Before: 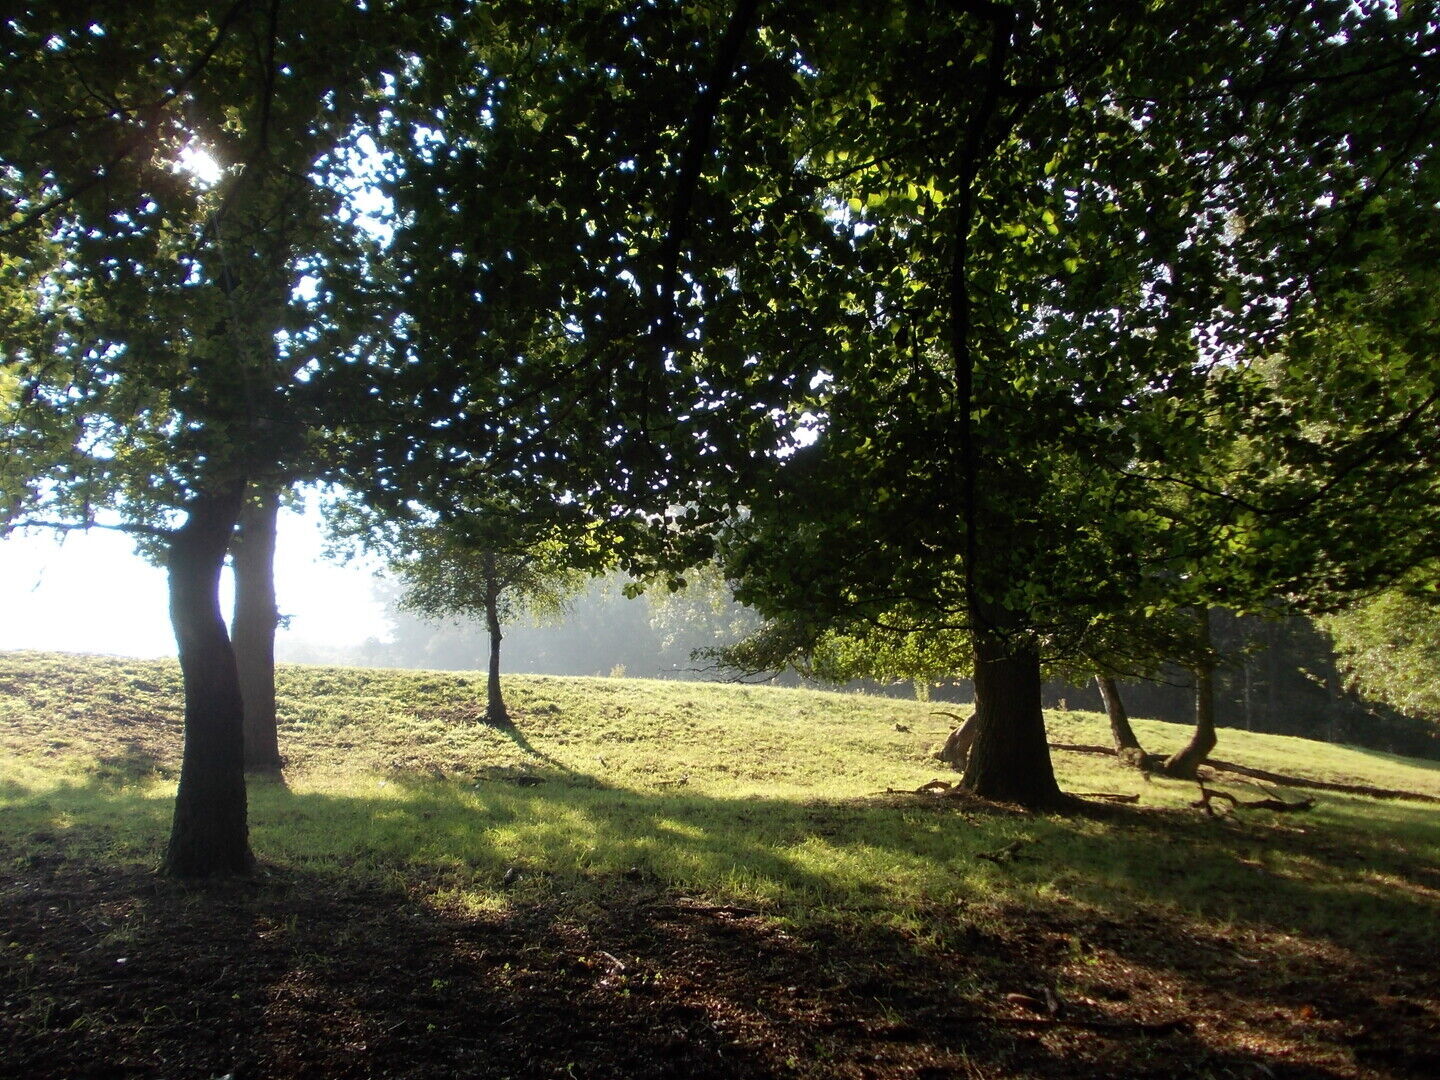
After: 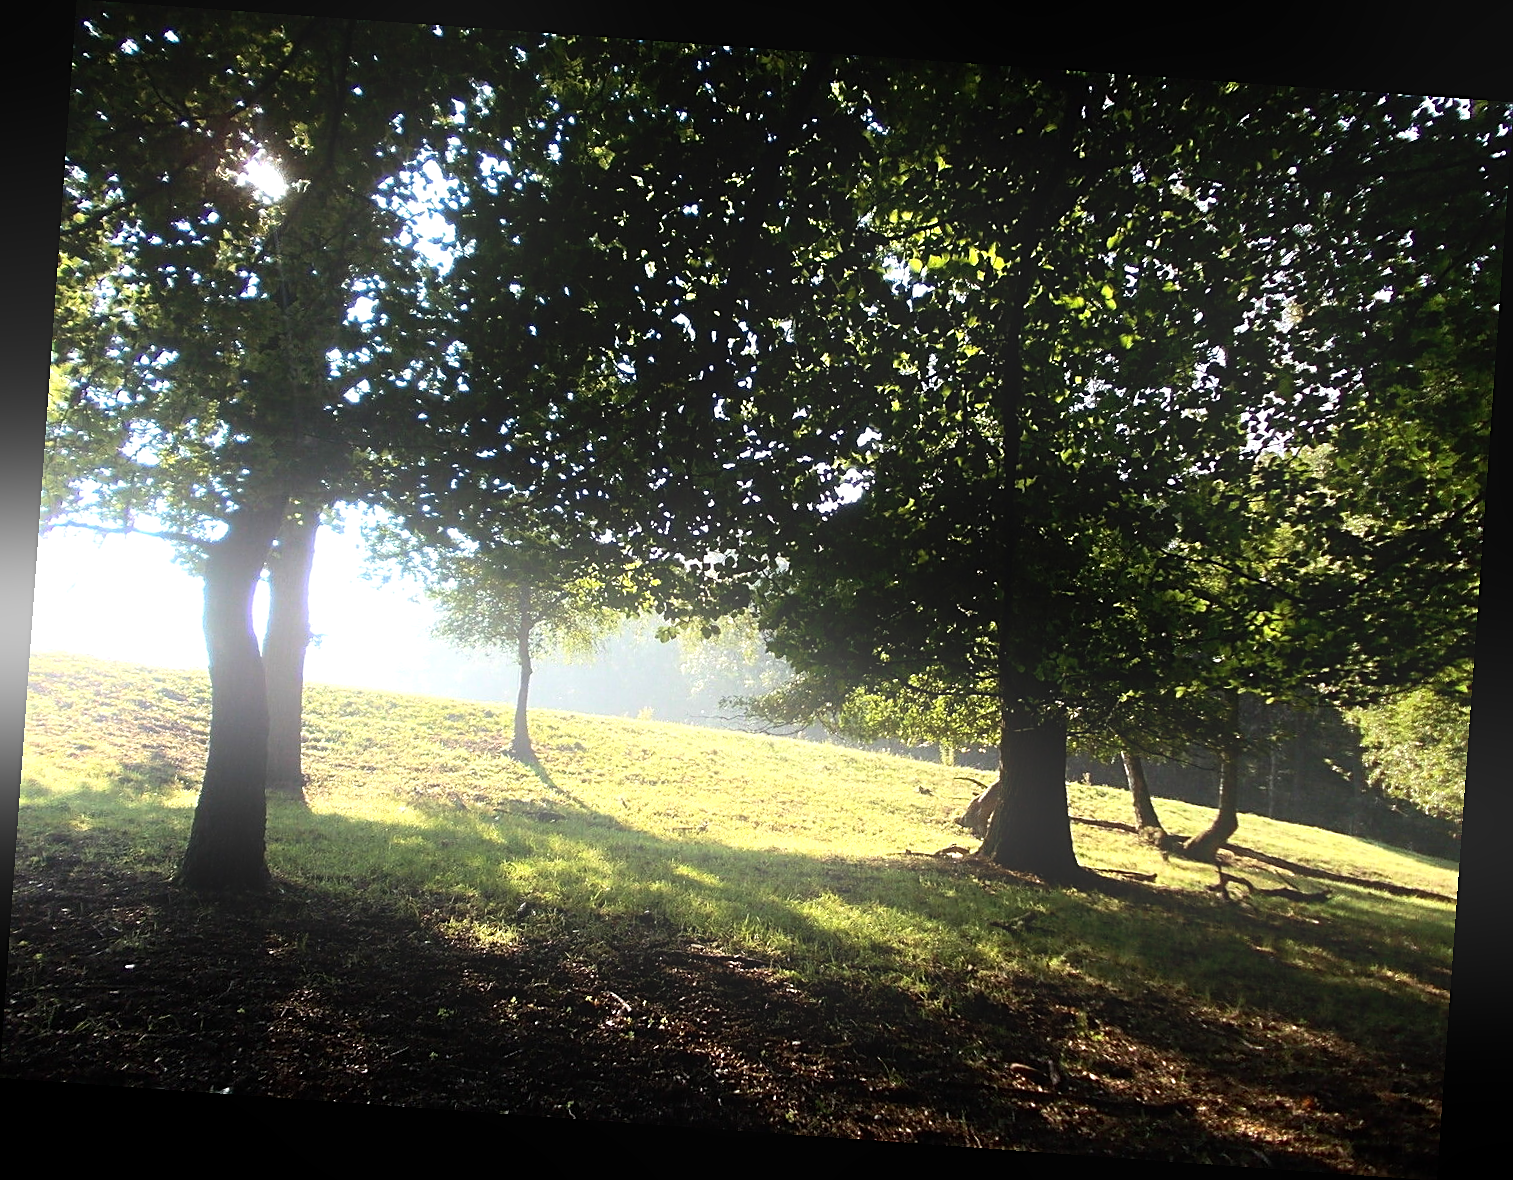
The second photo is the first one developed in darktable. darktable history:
tone equalizer: -8 EV -0.75 EV, -7 EV -0.7 EV, -6 EV -0.6 EV, -5 EV -0.4 EV, -3 EV 0.4 EV, -2 EV 0.6 EV, -1 EV 0.7 EV, +0 EV 0.75 EV, edges refinement/feathering 500, mask exposure compensation -1.57 EV, preserve details no
rotate and perspective: rotation 4.1°, automatic cropping off
sharpen: on, module defaults
bloom: threshold 82.5%, strength 16.25%
